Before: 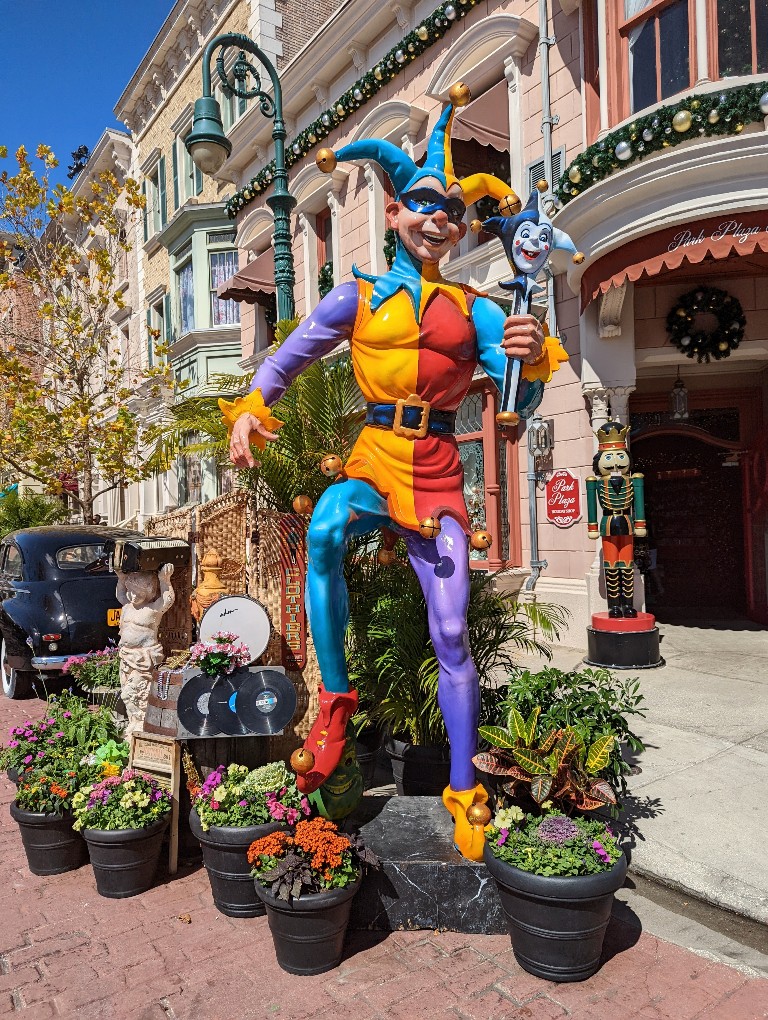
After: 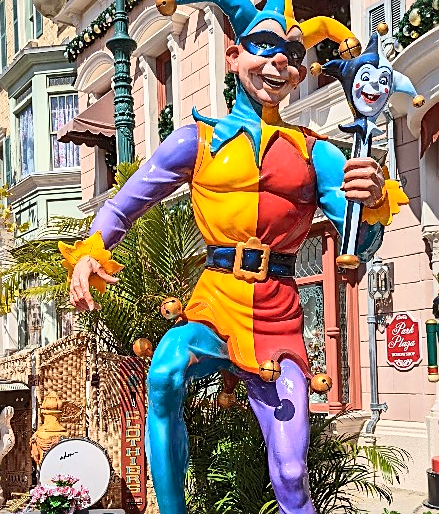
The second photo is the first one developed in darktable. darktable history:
crop: left 20.932%, top 15.471%, right 21.848%, bottom 34.081%
contrast brightness saturation: contrast 0.2, brightness 0.15, saturation 0.14
sharpen: on, module defaults
